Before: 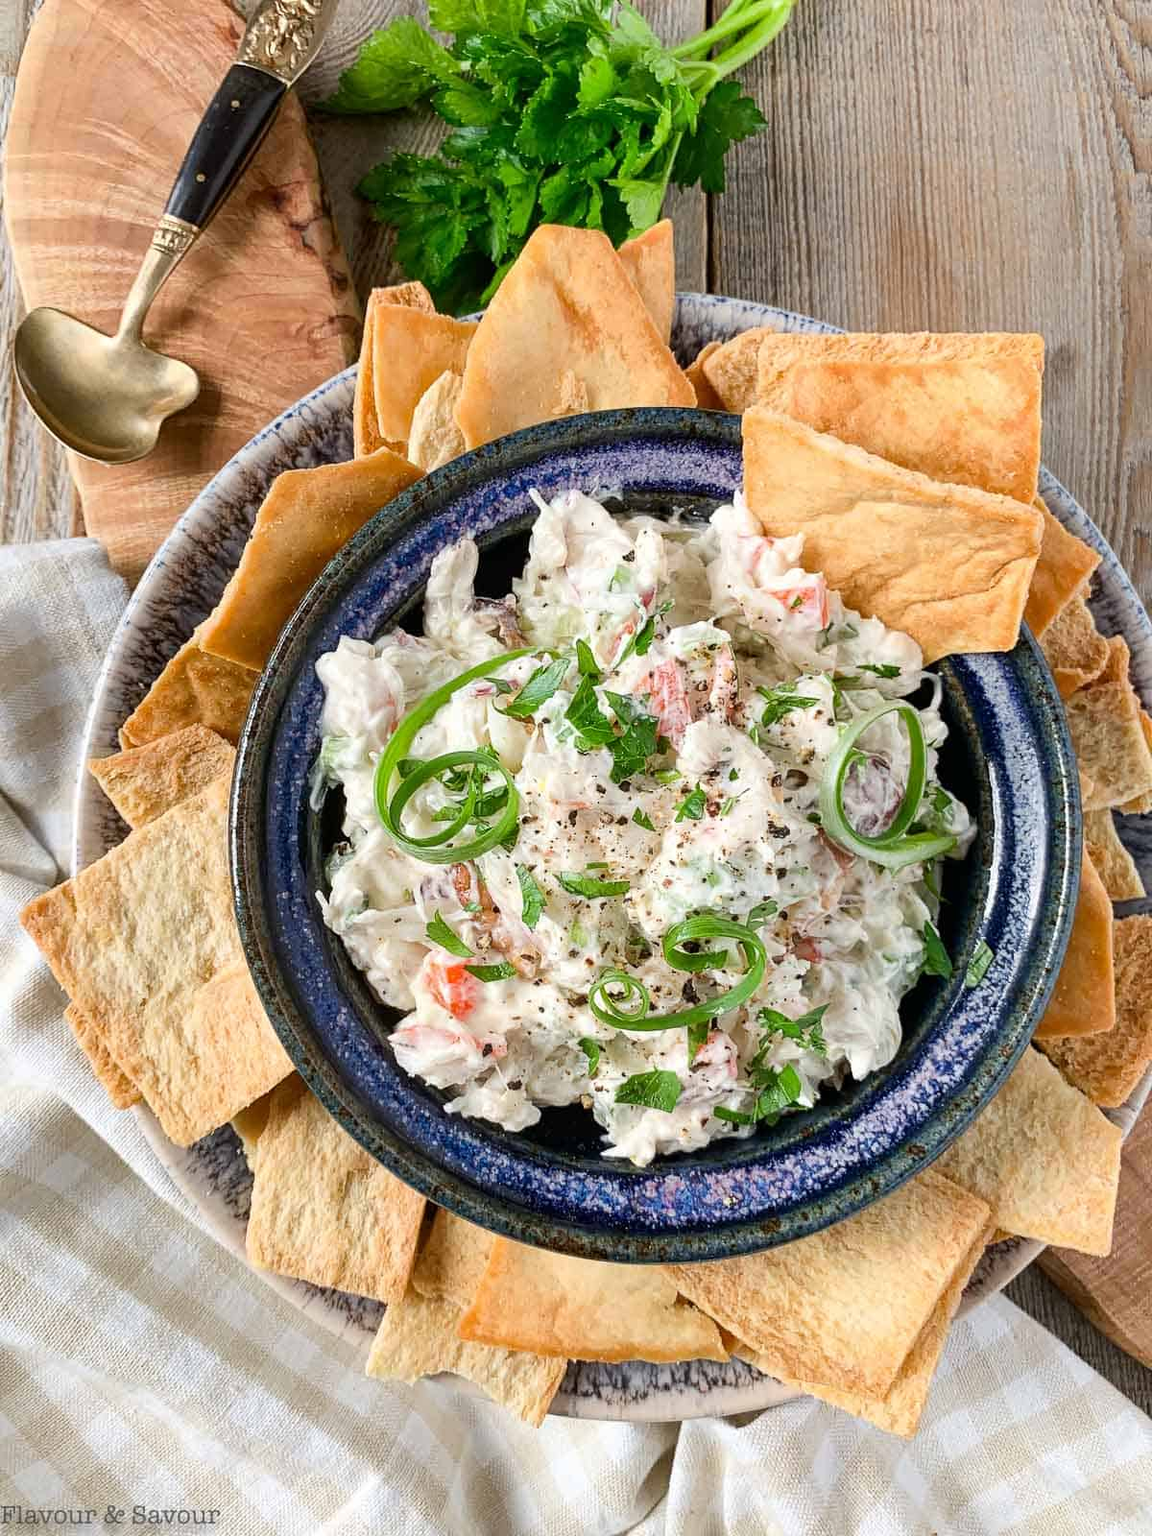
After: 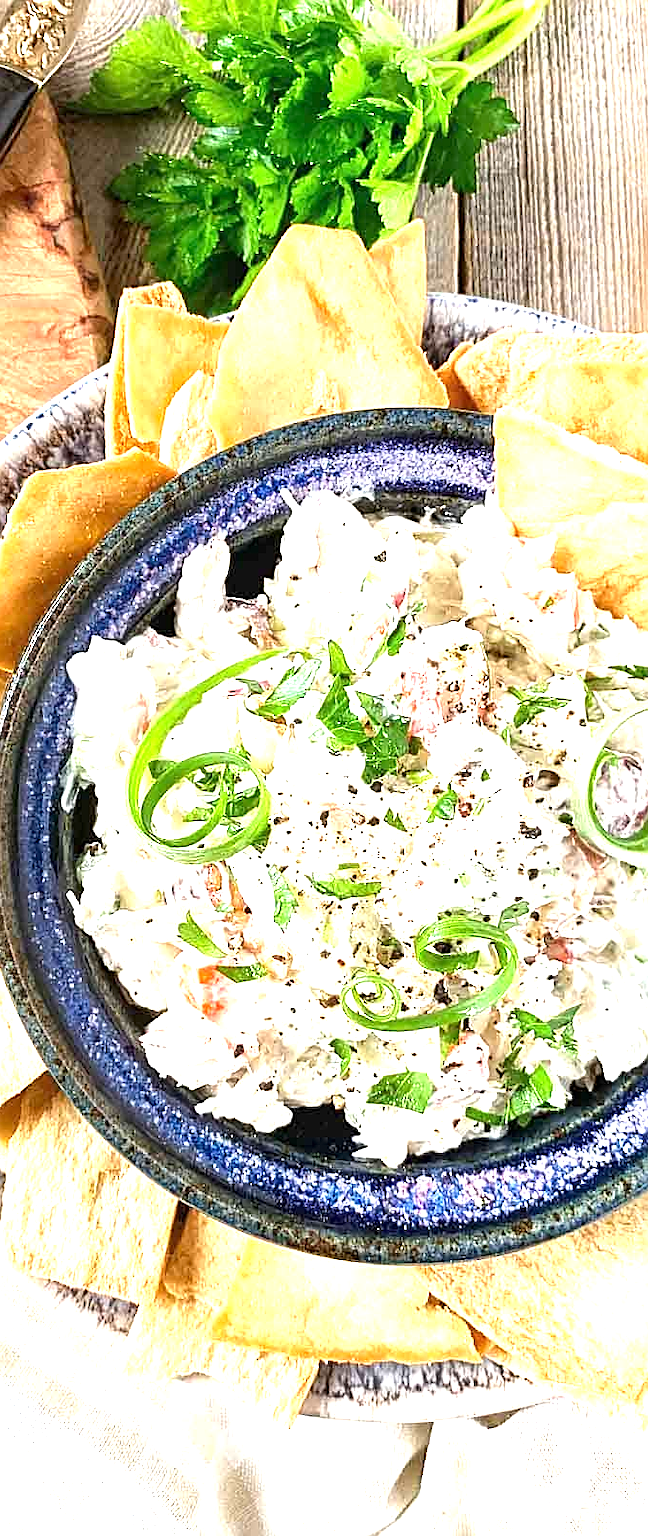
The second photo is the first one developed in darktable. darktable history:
tone equalizer: on, module defaults
sharpen: on, module defaults
exposure: black level correction 0, exposure 1.471 EV, compensate highlight preservation false
crop: left 21.592%, right 22.115%, bottom 0.005%
